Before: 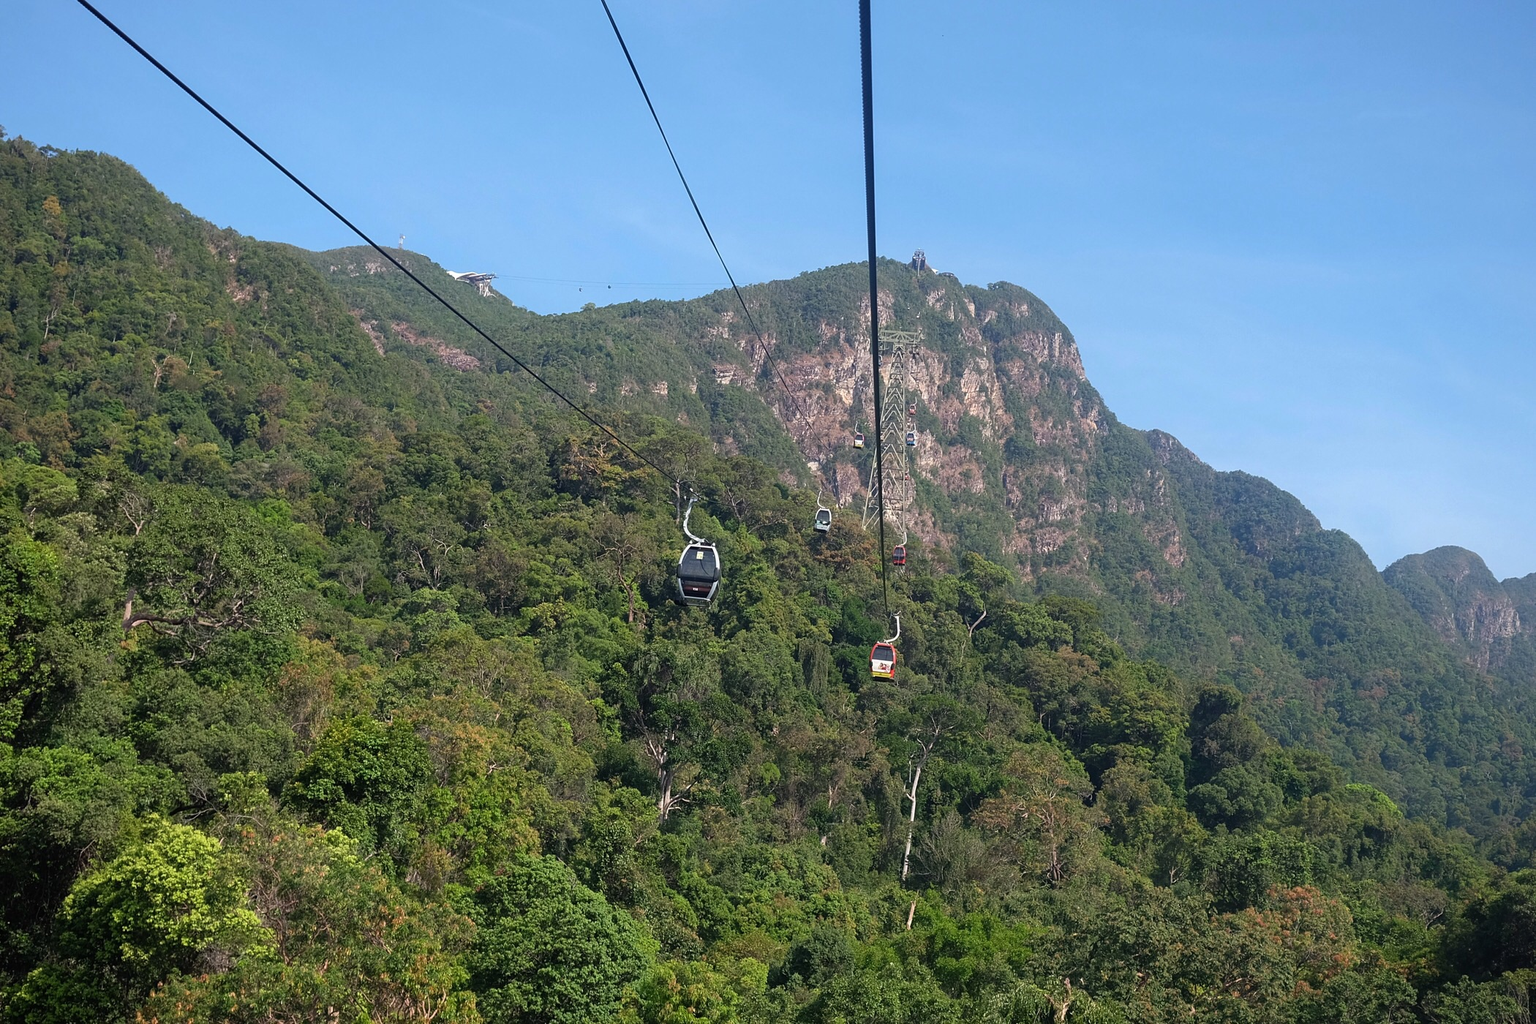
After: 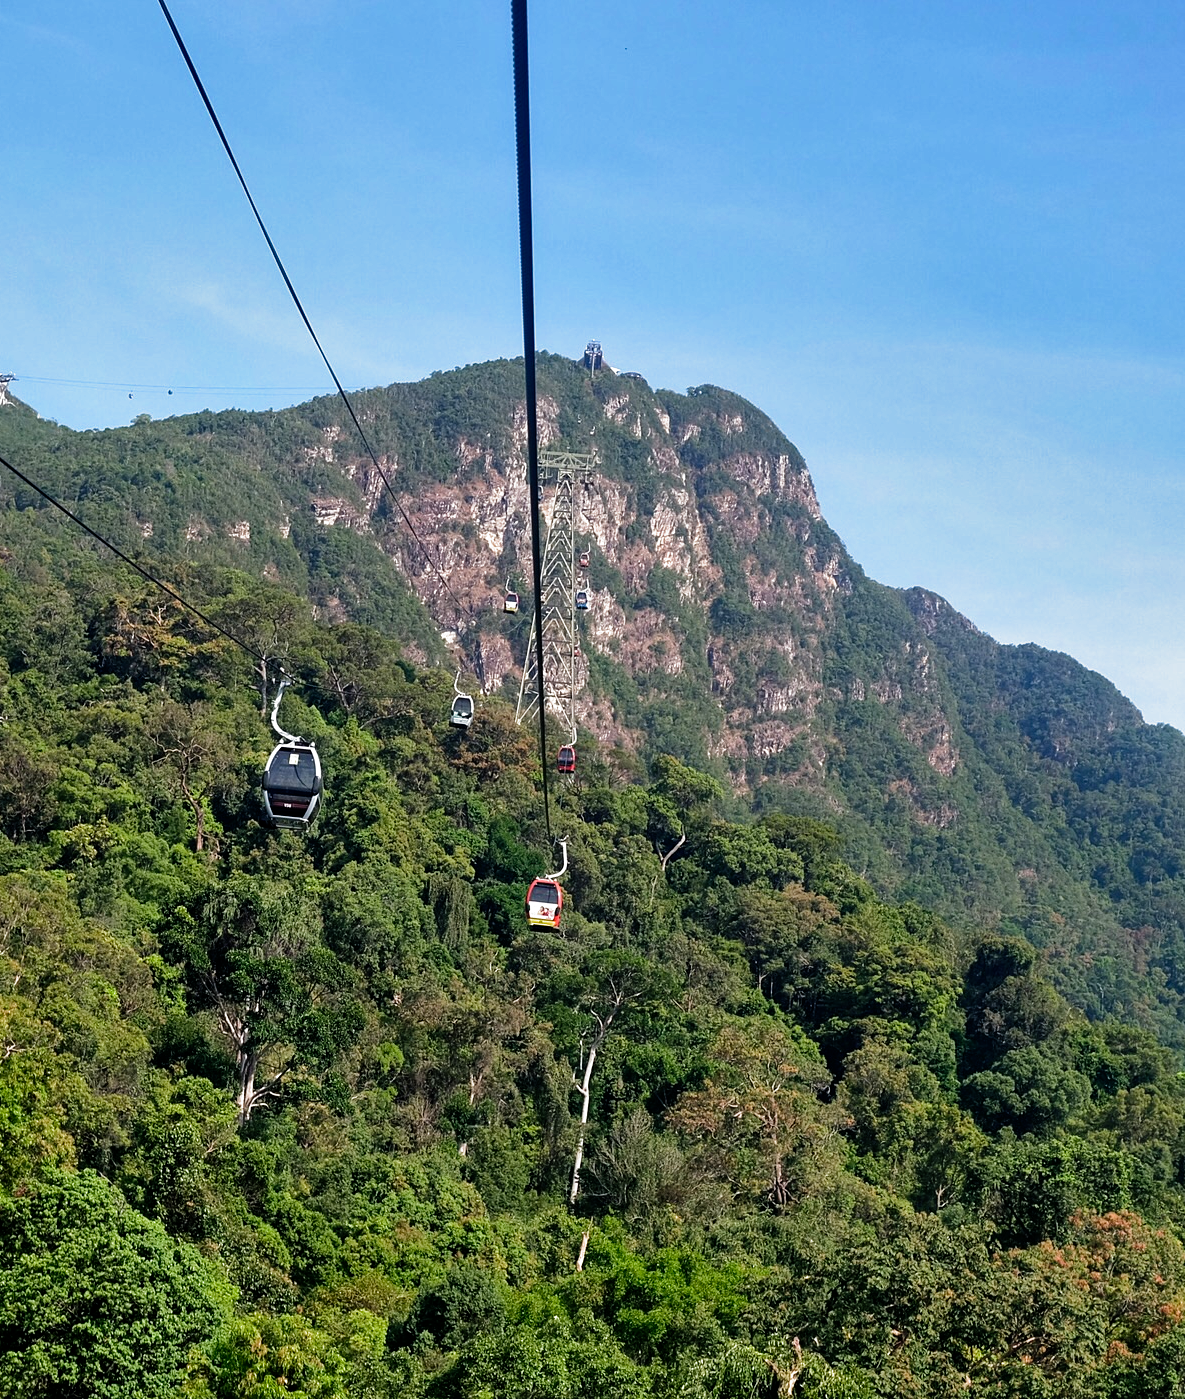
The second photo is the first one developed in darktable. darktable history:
filmic rgb: black relative exposure -8.29 EV, white relative exposure 2.2 EV, target white luminance 99.87%, hardness 7.05, latitude 74.25%, contrast 1.324, highlights saturation mix -2.67%, shadows ↔ highlights balance 30.68%, preserve chrominance no, color science v4 (2020), iterations of high-quality reconstruction 0, contrast in shadows soft
crop: left 31.576%, top 0.02%, right 11.956%
shadows and highlights: soften with gaussian
